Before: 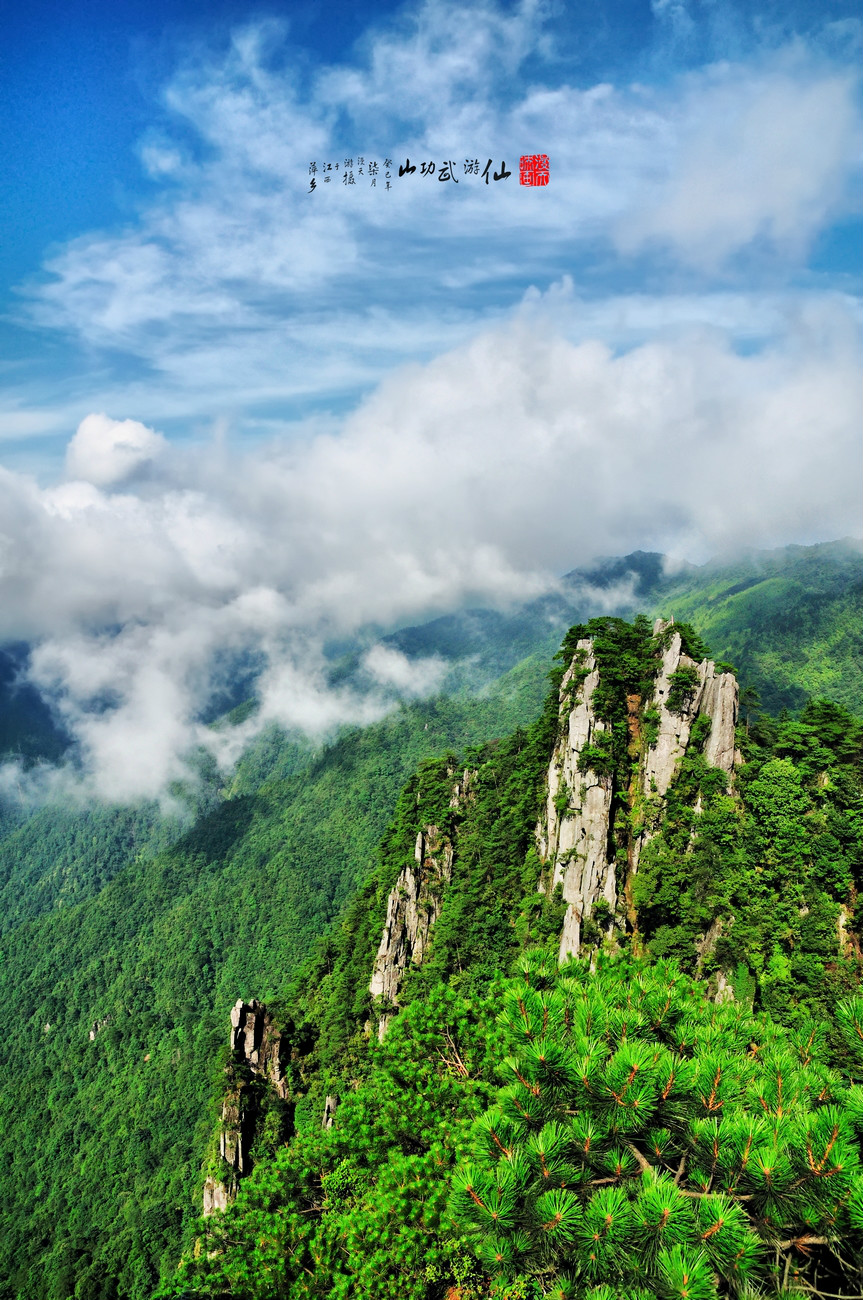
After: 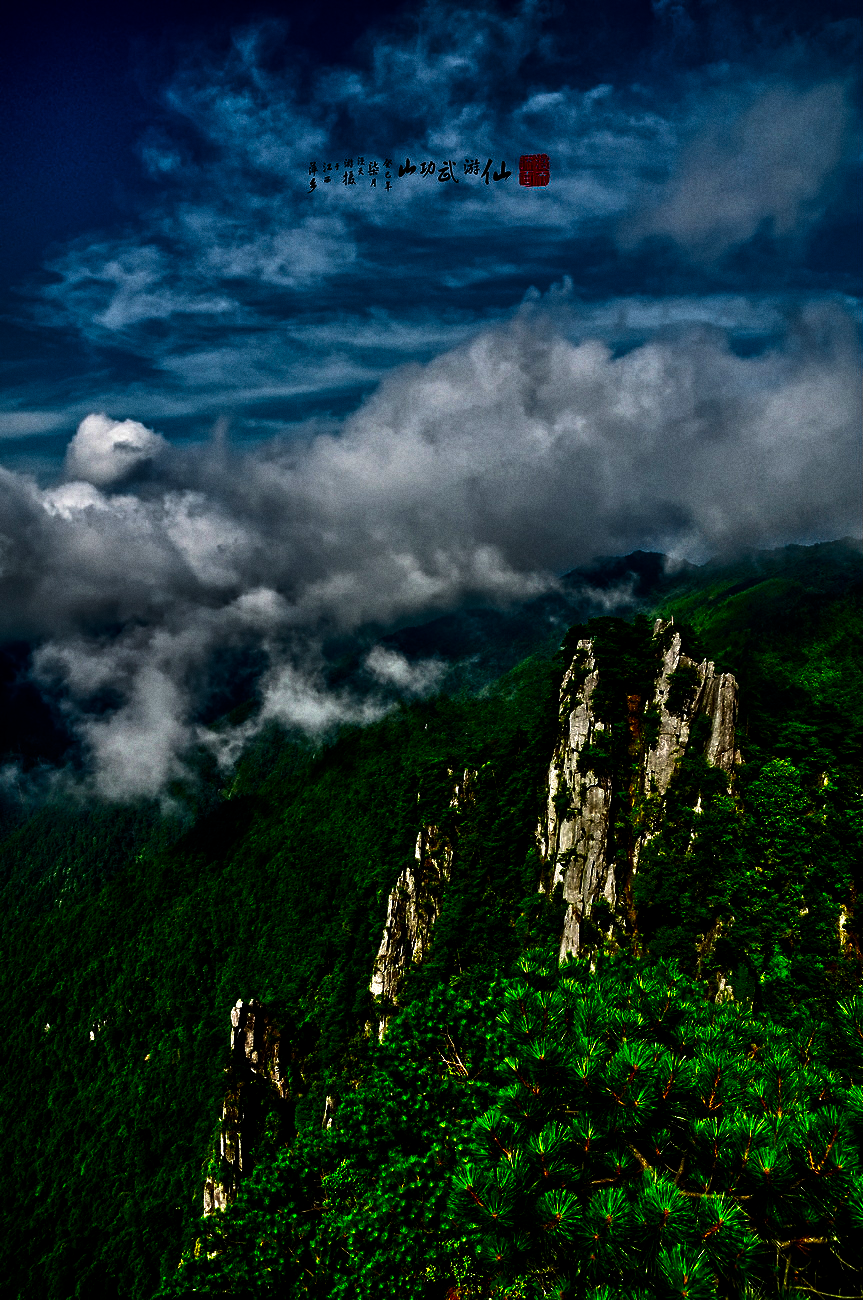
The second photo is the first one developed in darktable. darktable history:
grain: coarseness 0.09 ISO
contrast equalizer: octaves 7, y [[0.502, 0.517, 0.543, 0.576, 0.611, 0.631], [0.5 ×6], [0.5 ×6], [0 ×6], [0 ×6]]
contrast brightness saturation: brightness -1, saturation 1
levels: mode automatic, black 8.58%, gray 59.42%, levels [0, 0.445, 1]
